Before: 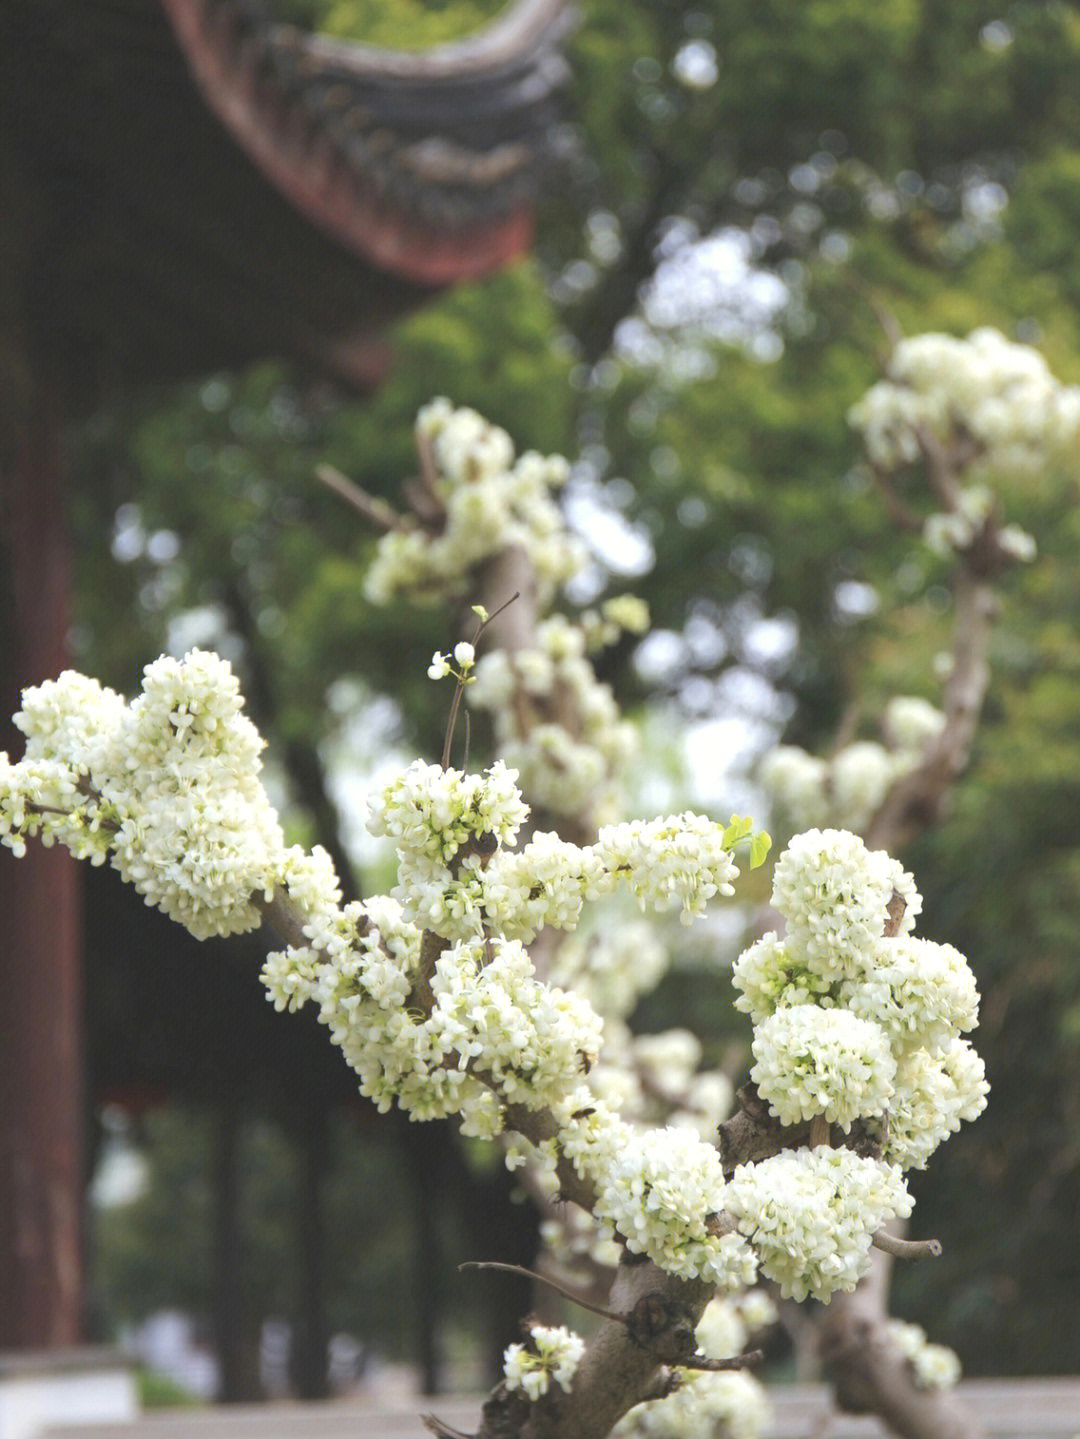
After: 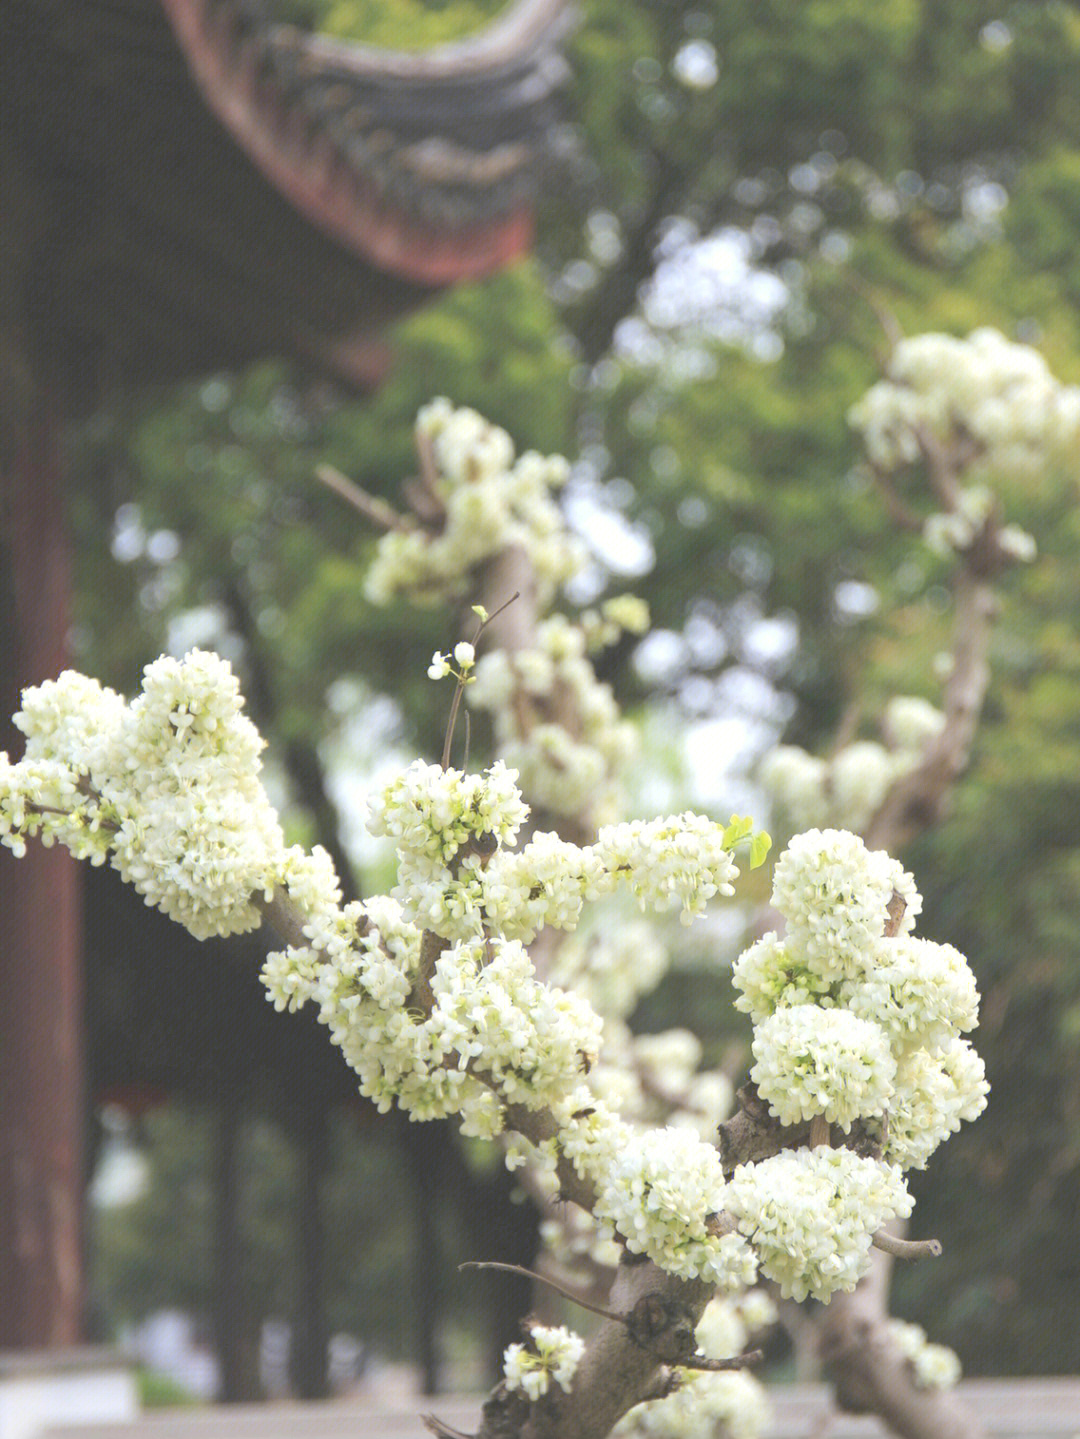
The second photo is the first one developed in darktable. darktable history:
contrast brightness saturation: brightness 0.147
